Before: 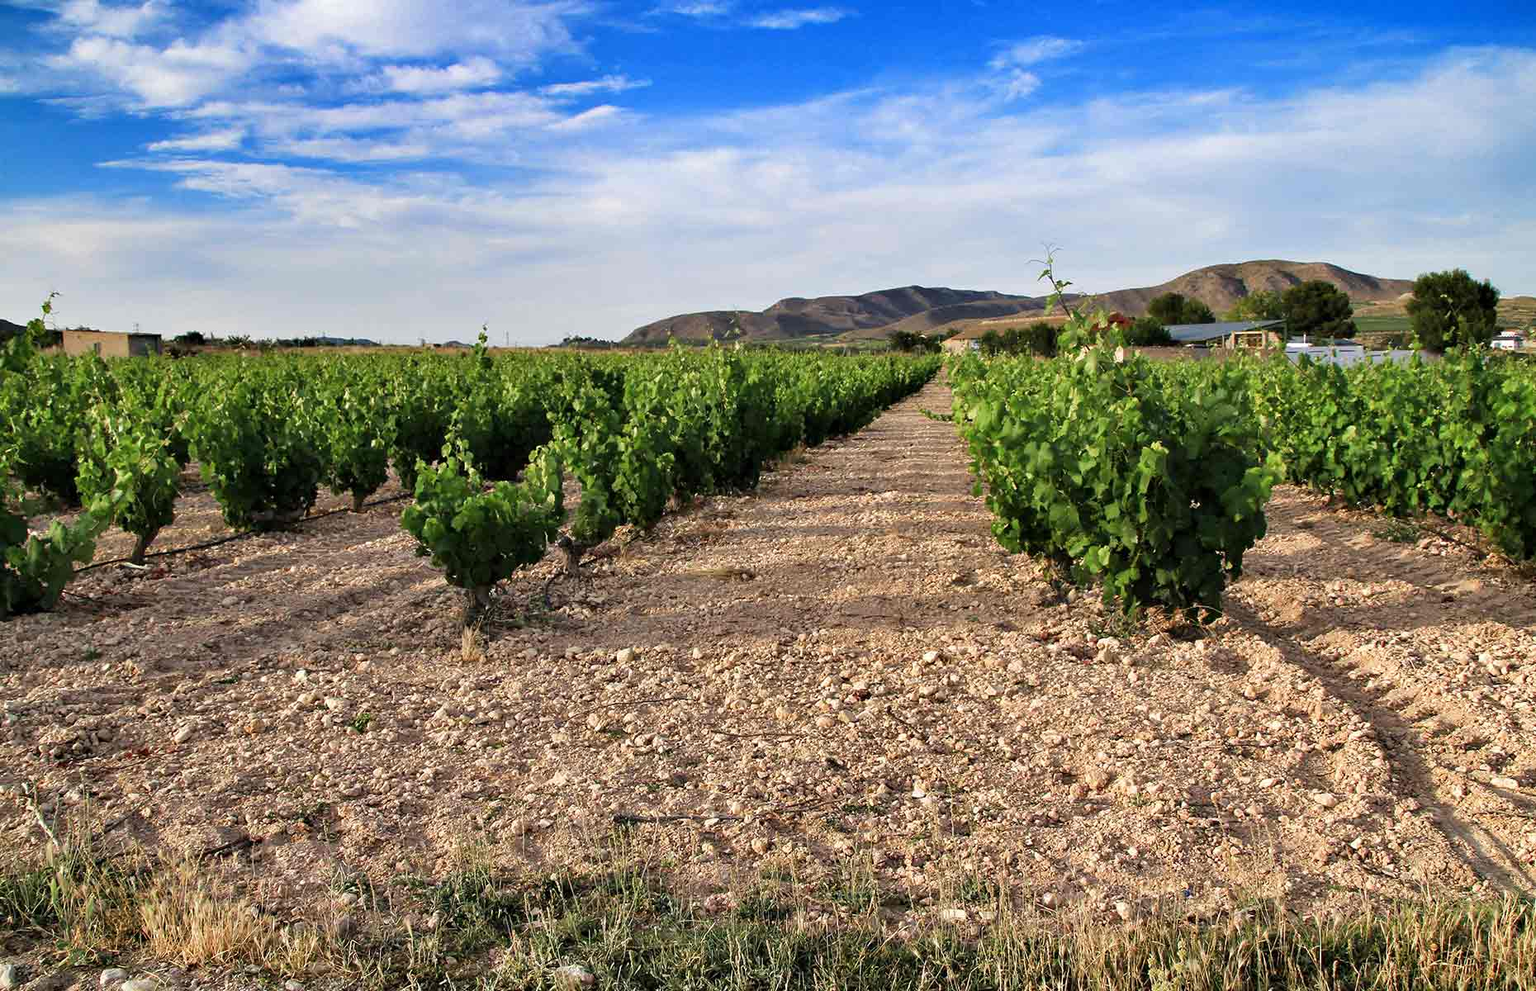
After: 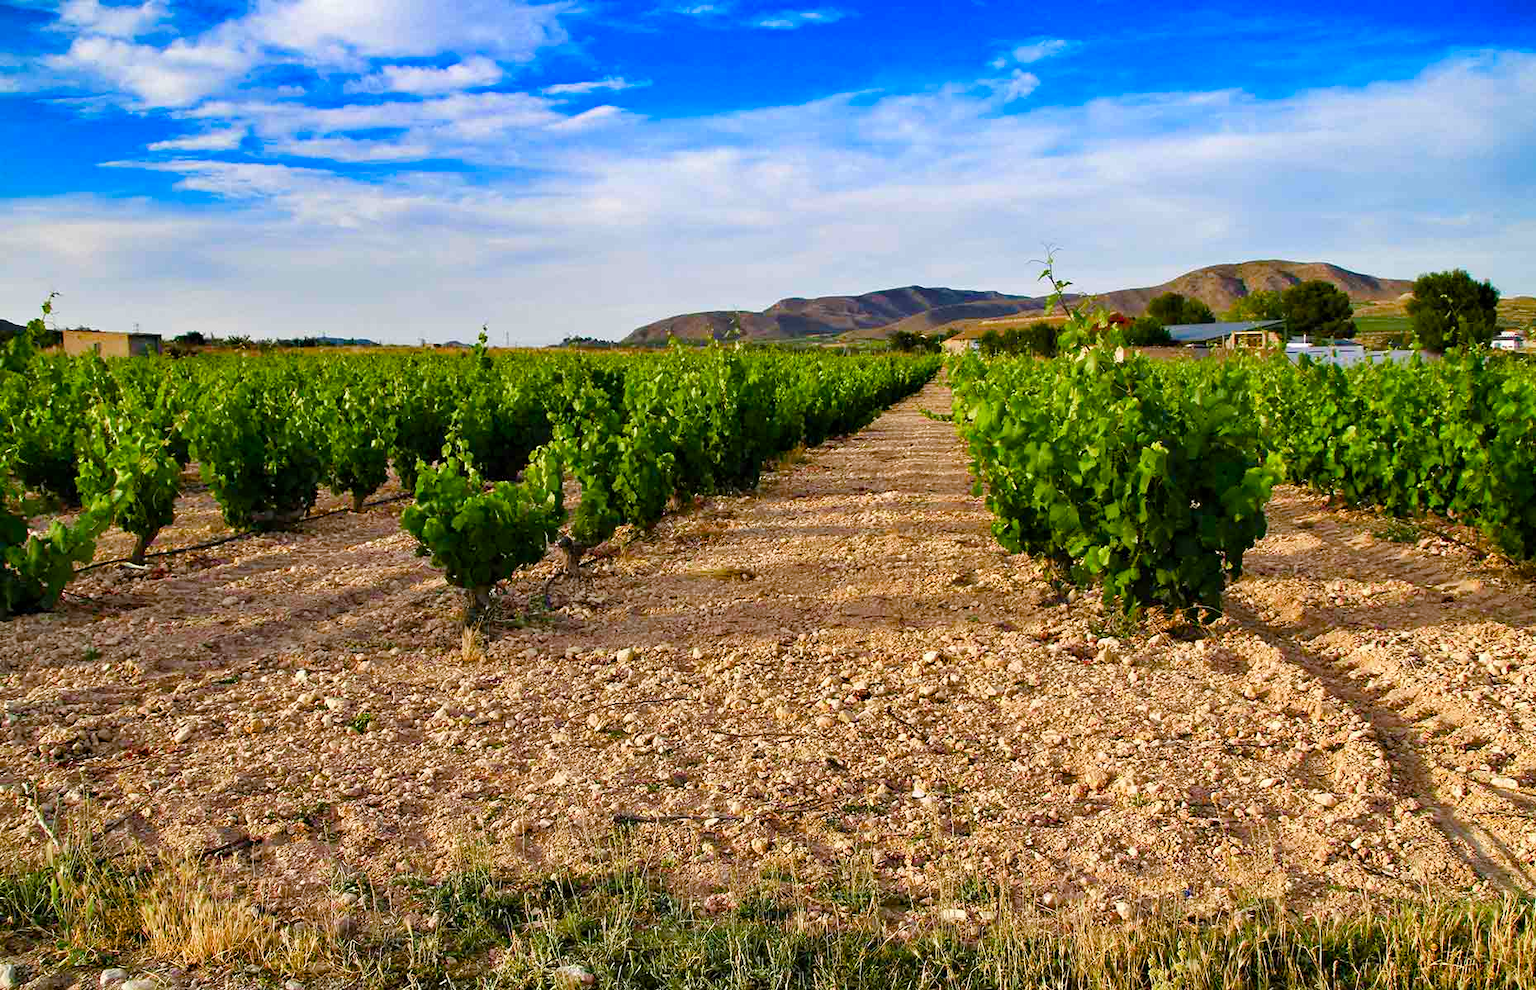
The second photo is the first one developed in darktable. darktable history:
color balance rgb: linear chroma grading › global chroma 15.647%, perceptual saturation grading › global saturation 46.277%, perceptual saturation grading › highlights -49.387%, perceptual saturation grading › shadows 29.919%, global vibrance 24.92%
